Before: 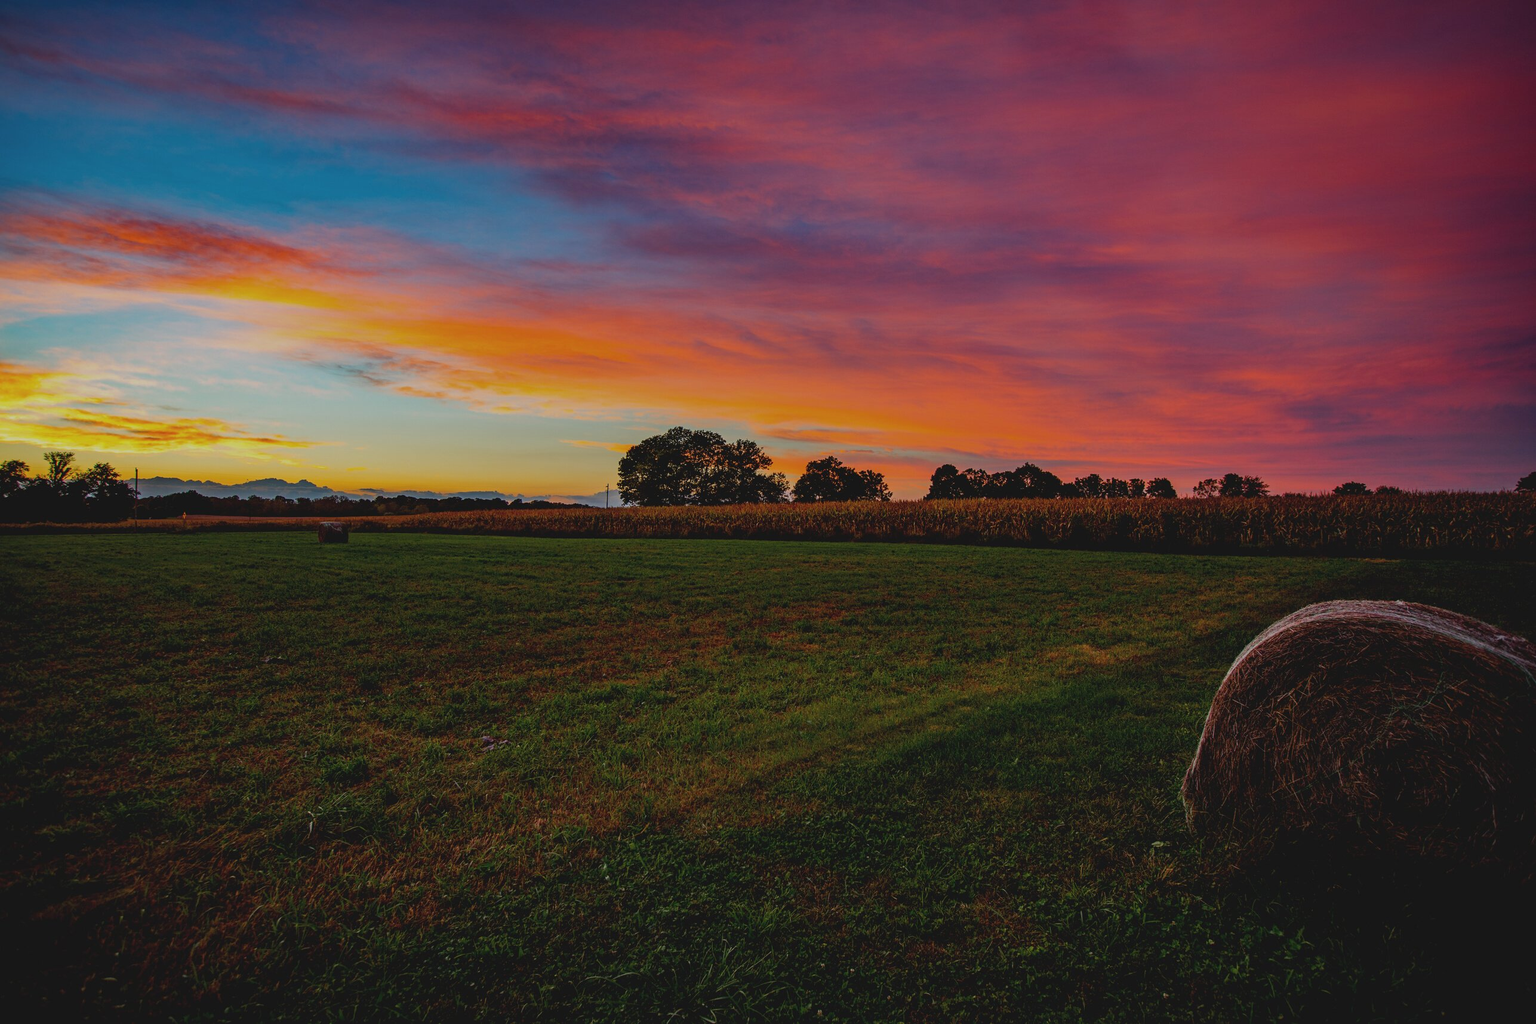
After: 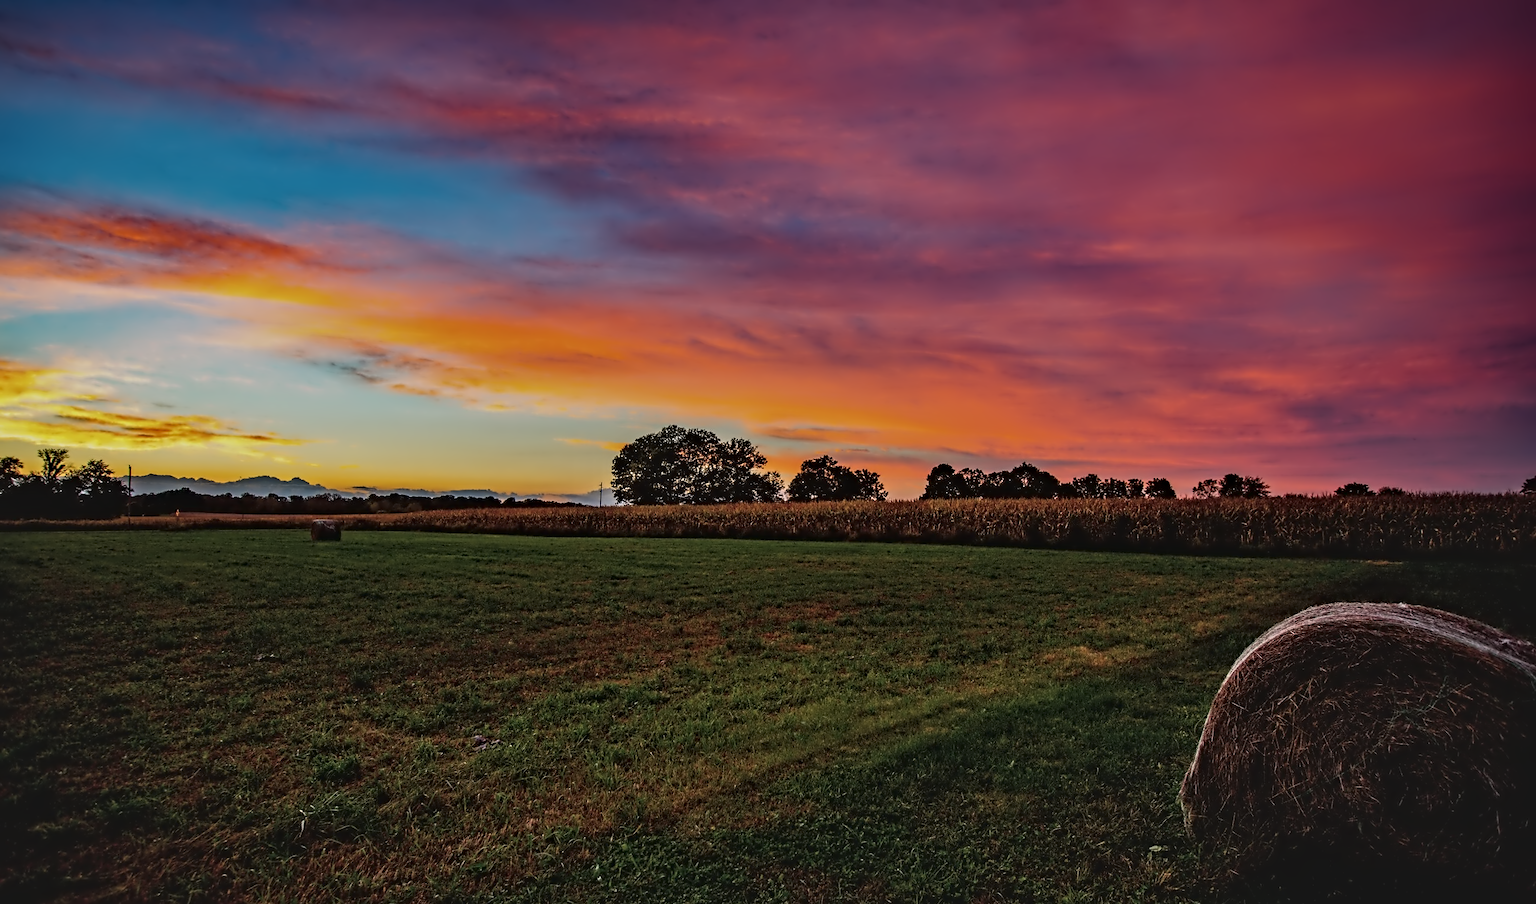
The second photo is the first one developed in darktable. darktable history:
contrast equalizer: octaves 7, y [[0.5, 0.542, 0.583, 0.625, 0.667, 0.708], [0.5 ×6], [0.5 ×6], [0, 0.033, 0.067, 0.1, 0.133, 0.167], [0, 0.05, 0.1, 0.15, 0.2, 0.25]]
rotate and perspective: rotation 0.192°, lens shift (horizontal) -0.015, crop left 0.005, crop right 0.996, crop top 0.006, crop bottom 0.99
crop and rotate: top 0%, bottom 11.49%
local contrast: highlights 100%, shadows 100%, detail 120%, midtone range 0.2
